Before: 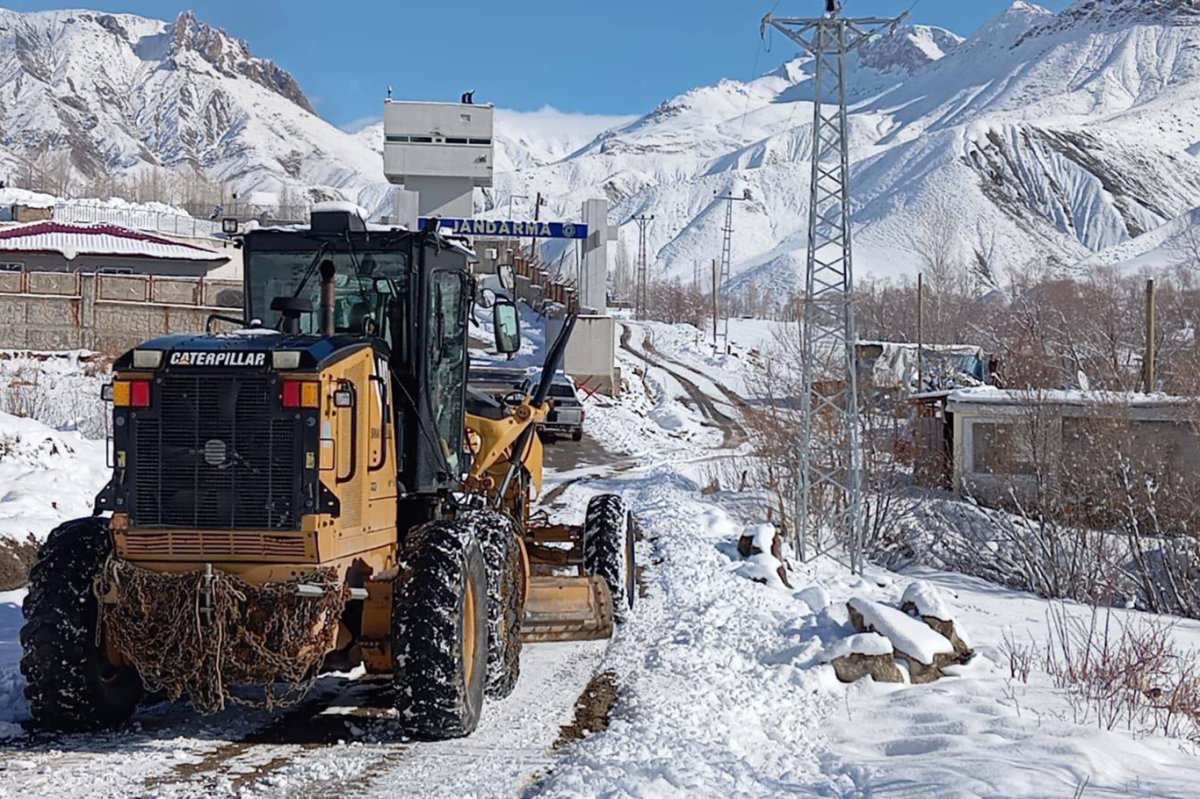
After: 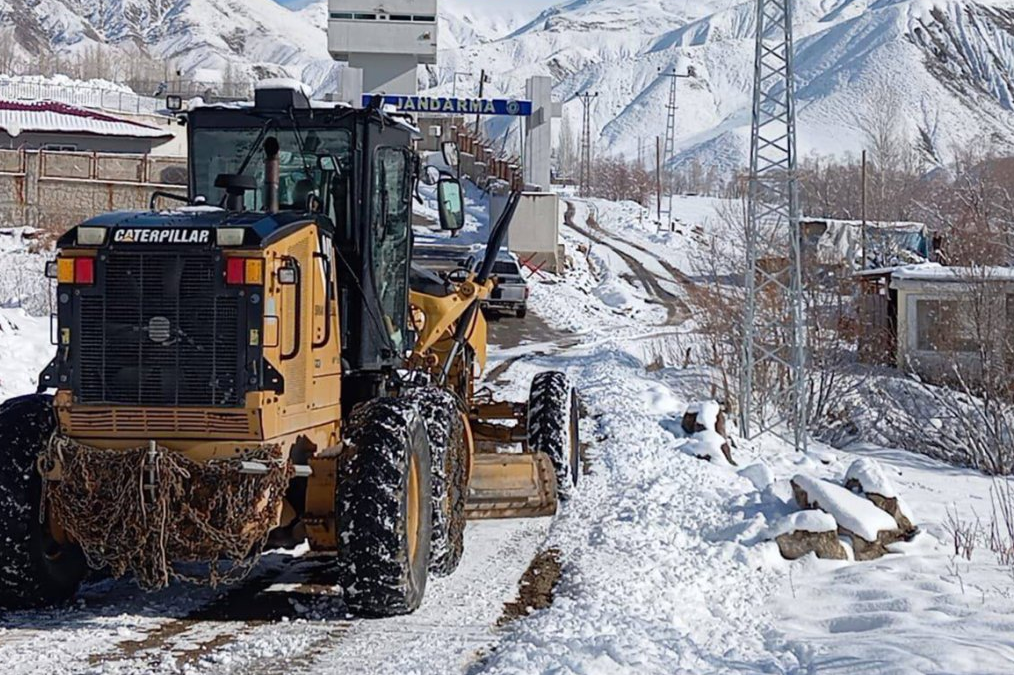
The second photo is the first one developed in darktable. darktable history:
crop and rotate: left 4.733%, top 15.453%, right 10.684%
